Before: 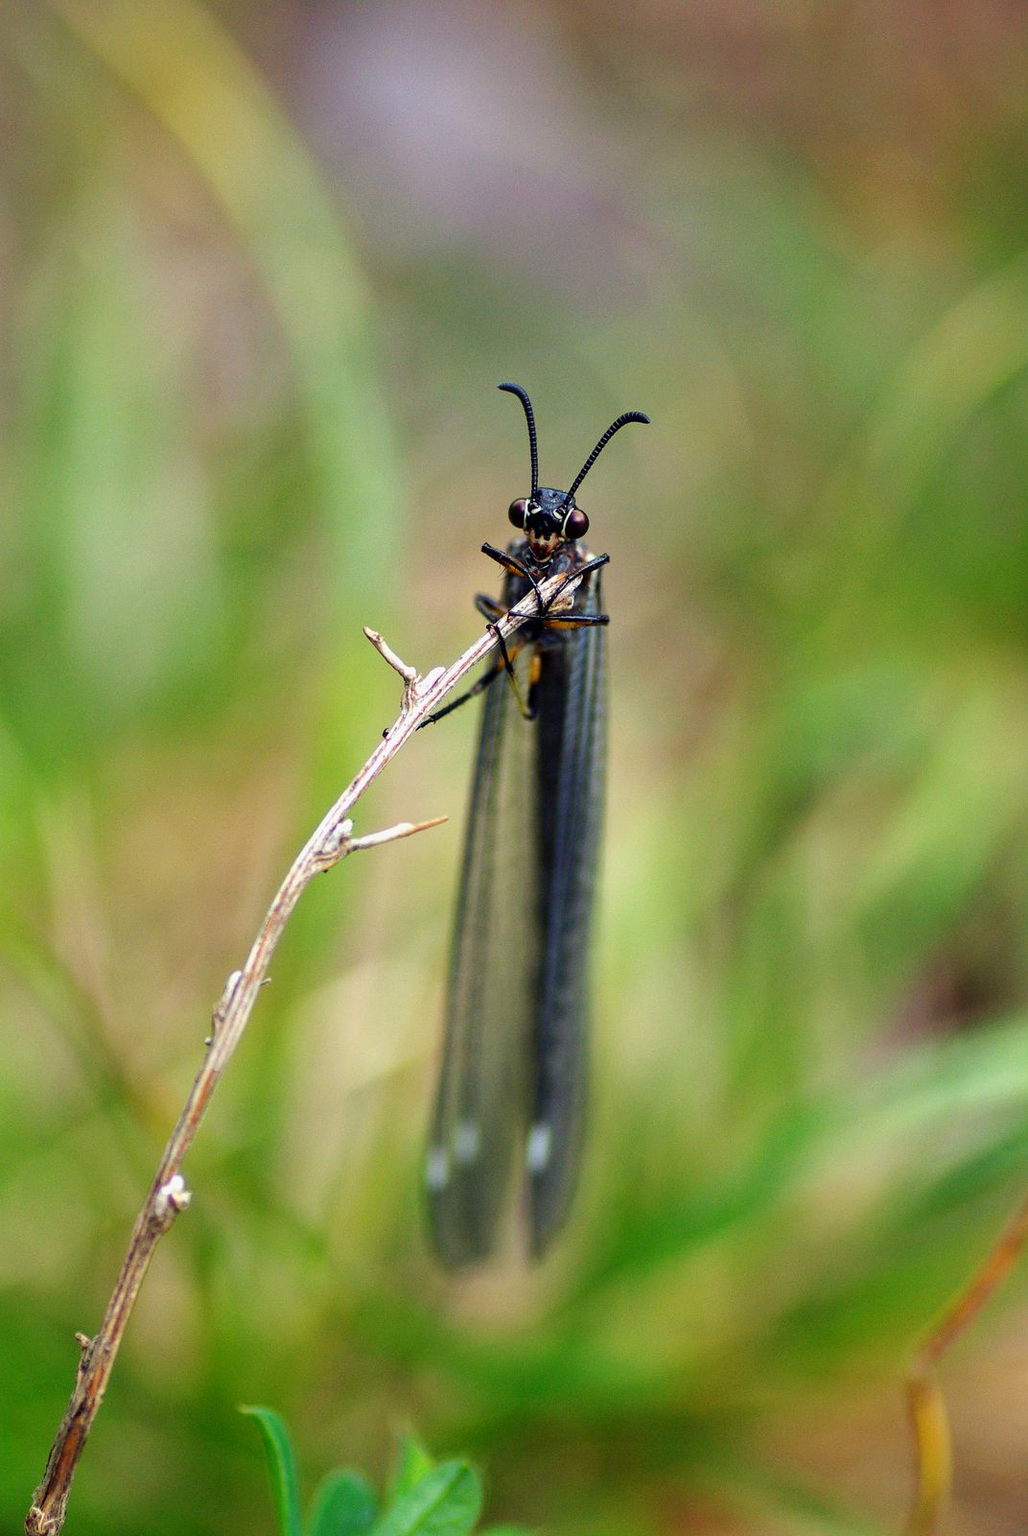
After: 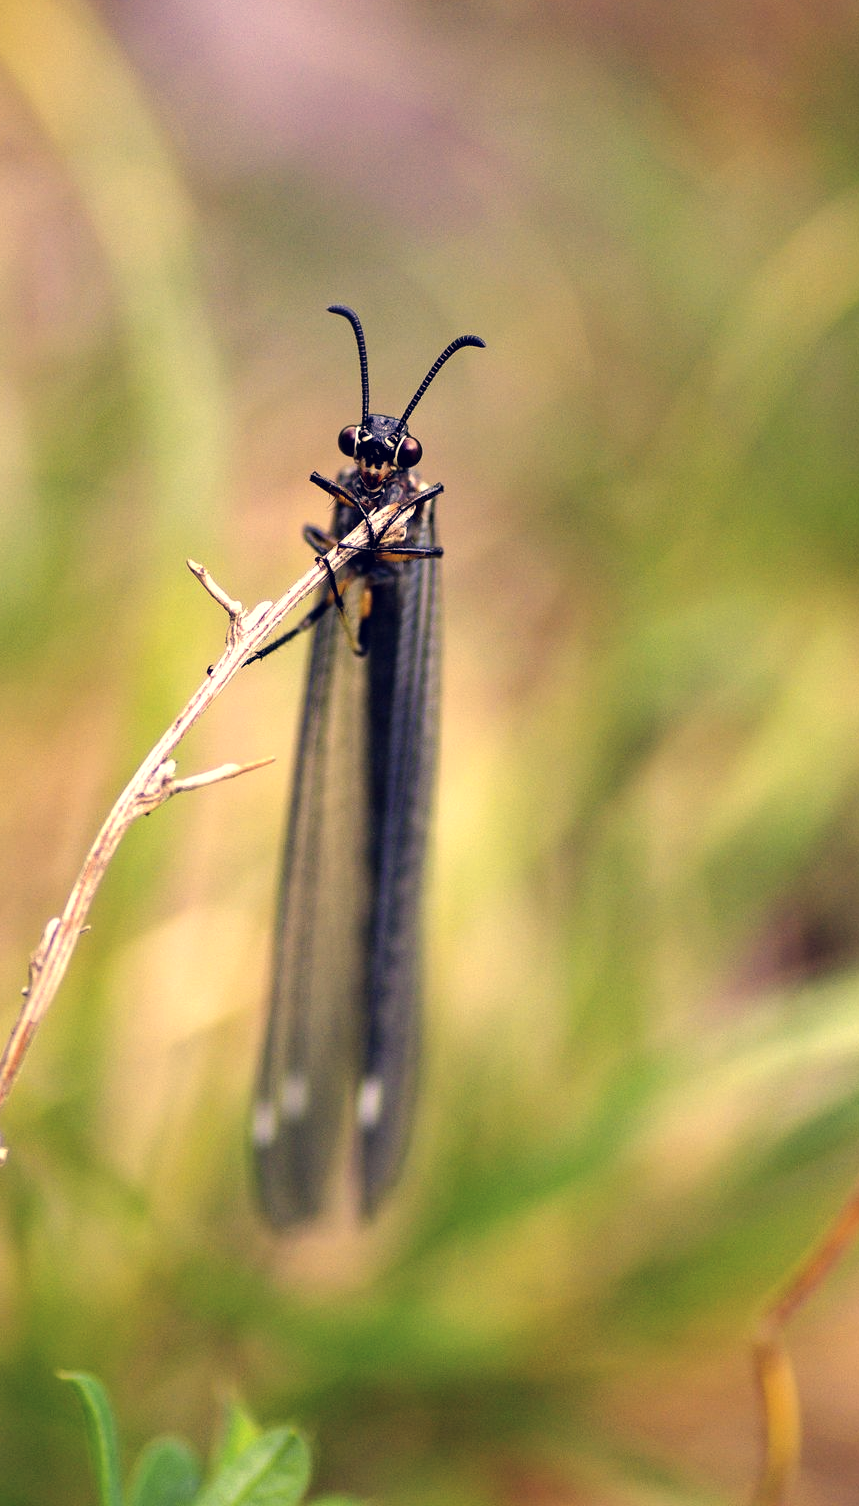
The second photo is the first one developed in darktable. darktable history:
color correction: highlights a* 19.77, highlights b* 27.05, shadows a* 3.49, shadows b* -16.62, saturation 0.757
tone equalizer: -8 EV -0.391 EV, -7 EV -0.397 EV, -6 EV -0.33 EV, -5 EV -0.251 EV, -3 EV 0.202 EV, -2 EV 0.321 EV, -1 EV 0.401 EV, +0 EV 0.424 EV
crop and rotate: left 18.093%, top 5.924%, right 1.716%
